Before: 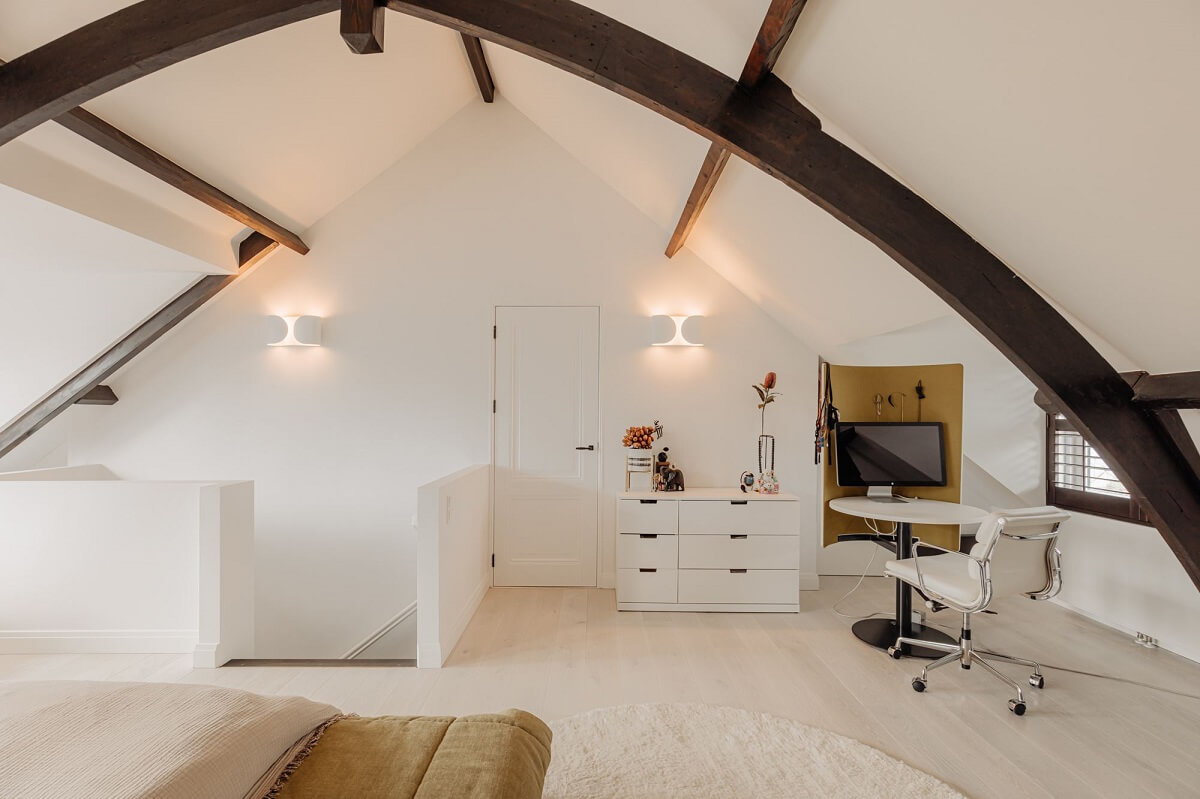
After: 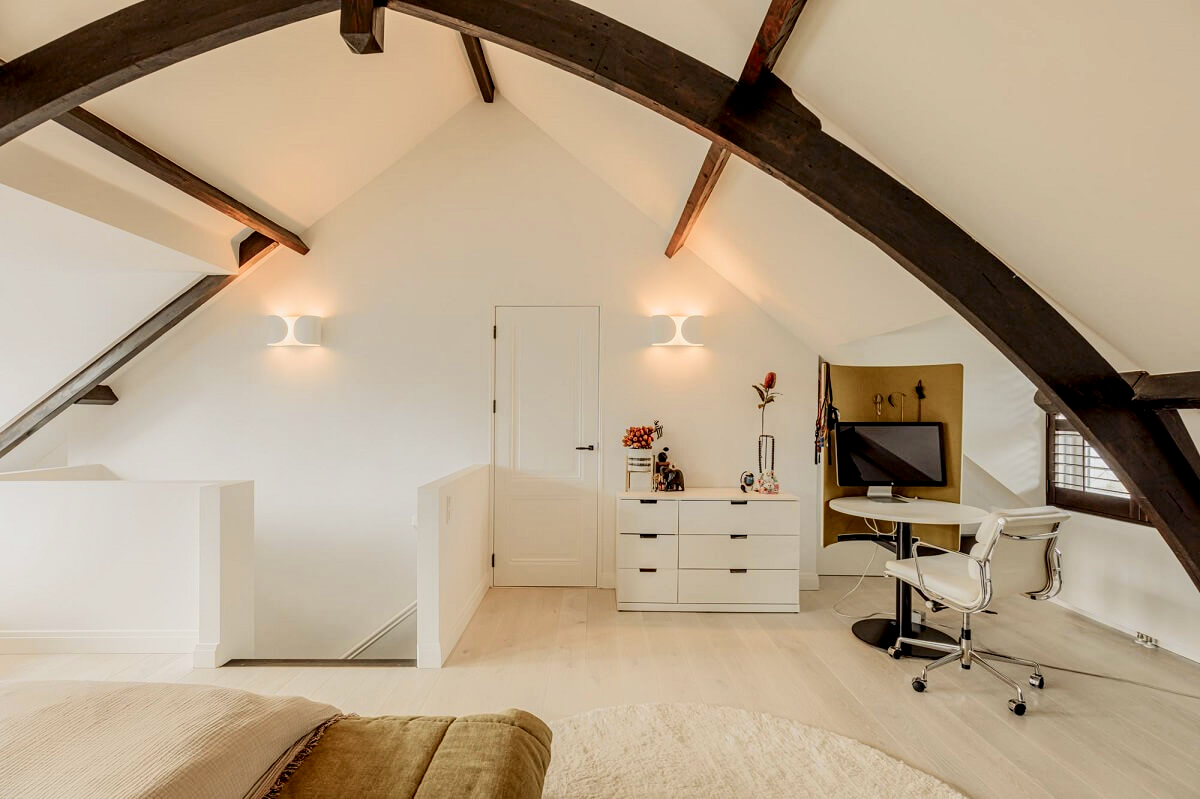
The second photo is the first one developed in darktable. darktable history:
tone curve: curves: ch0 [(0, 0) (0.091, 0.066) (0.184, 0.16) (0.491, 0.519) (0.748, 0.765) (1, 0.919)]; ch1 [(0, 0) (0.179, 0.173) (0.322, 0.32) (0.424, 0.424) (0.502, 0.5) (0.56, 0.575) (0.631, 0.675) (0.777, 0.806) (1, 1)]; ch2 [(0, 0) (0.434, 0.447) (0.497, 0.498) (0.539, 0.566) (0.676, 0.691) (1, 1)], color space Lab, independent channels, preserve colors none
local contrast: highlights 59%, detail 145%
